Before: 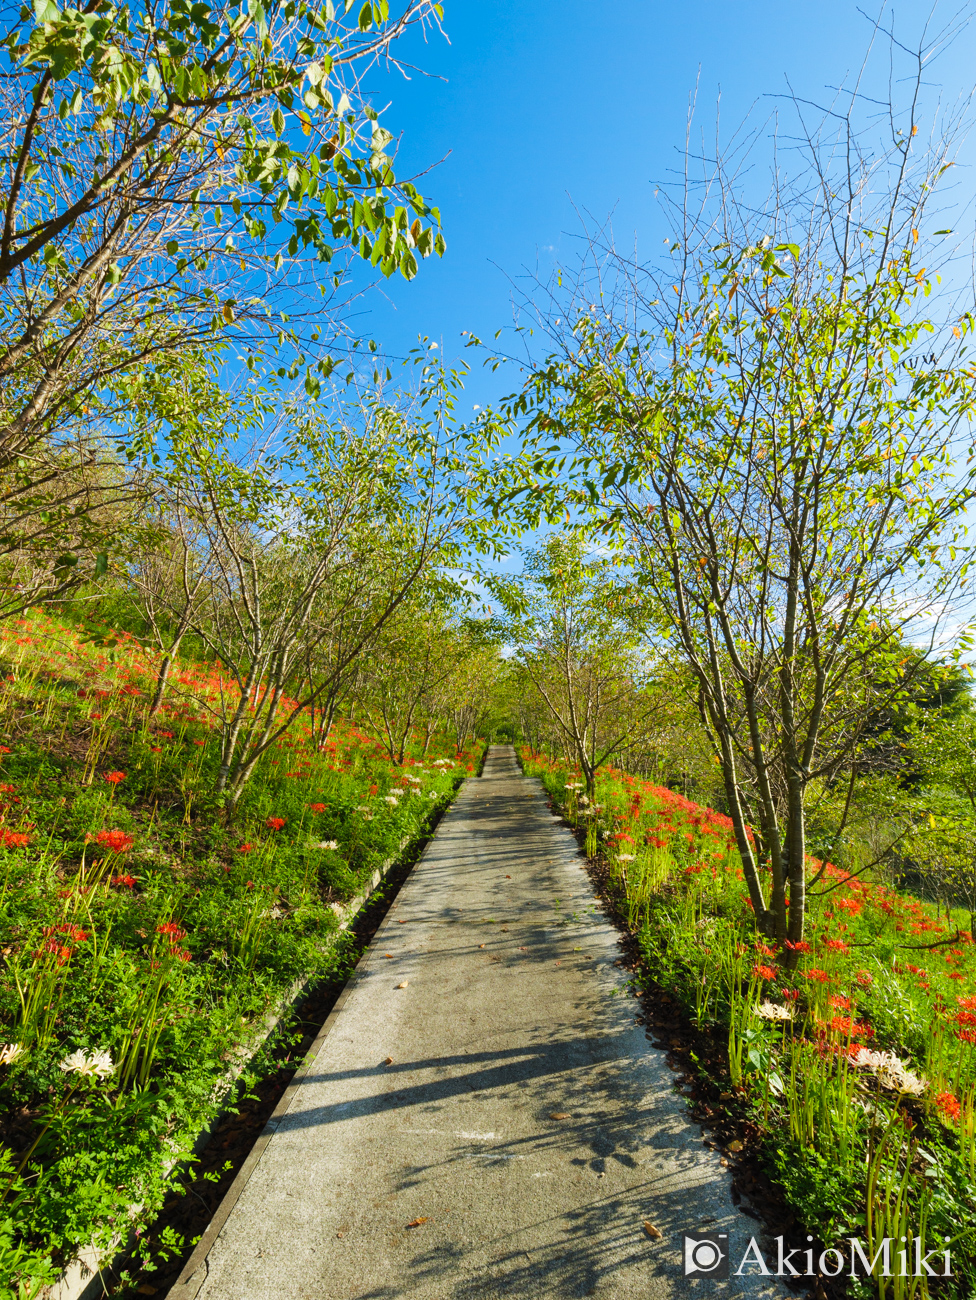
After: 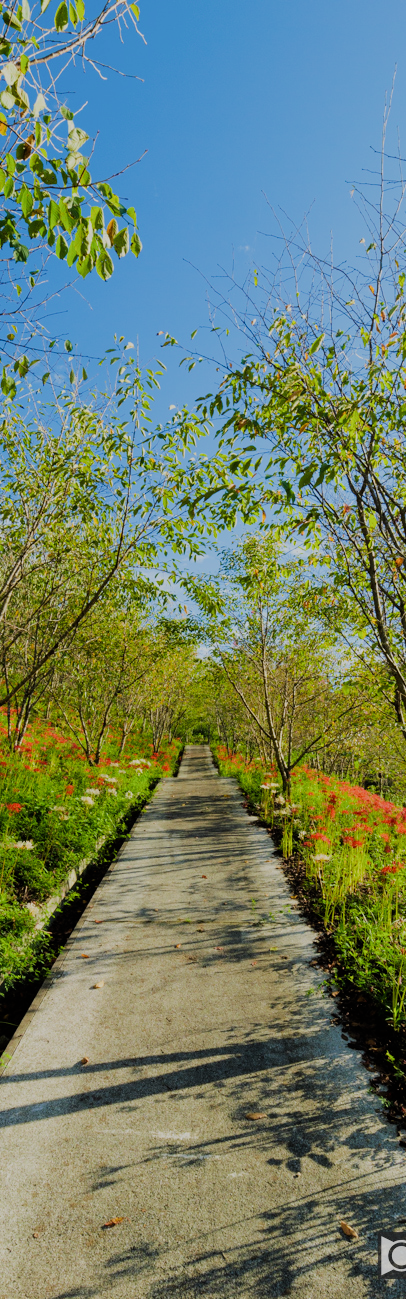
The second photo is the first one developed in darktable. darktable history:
filmic rgb: black relative exposure -6.98 EV, white relative exposure 5.63 EV, hardness 2.86
crop: left 31.229%, right 27.105%
